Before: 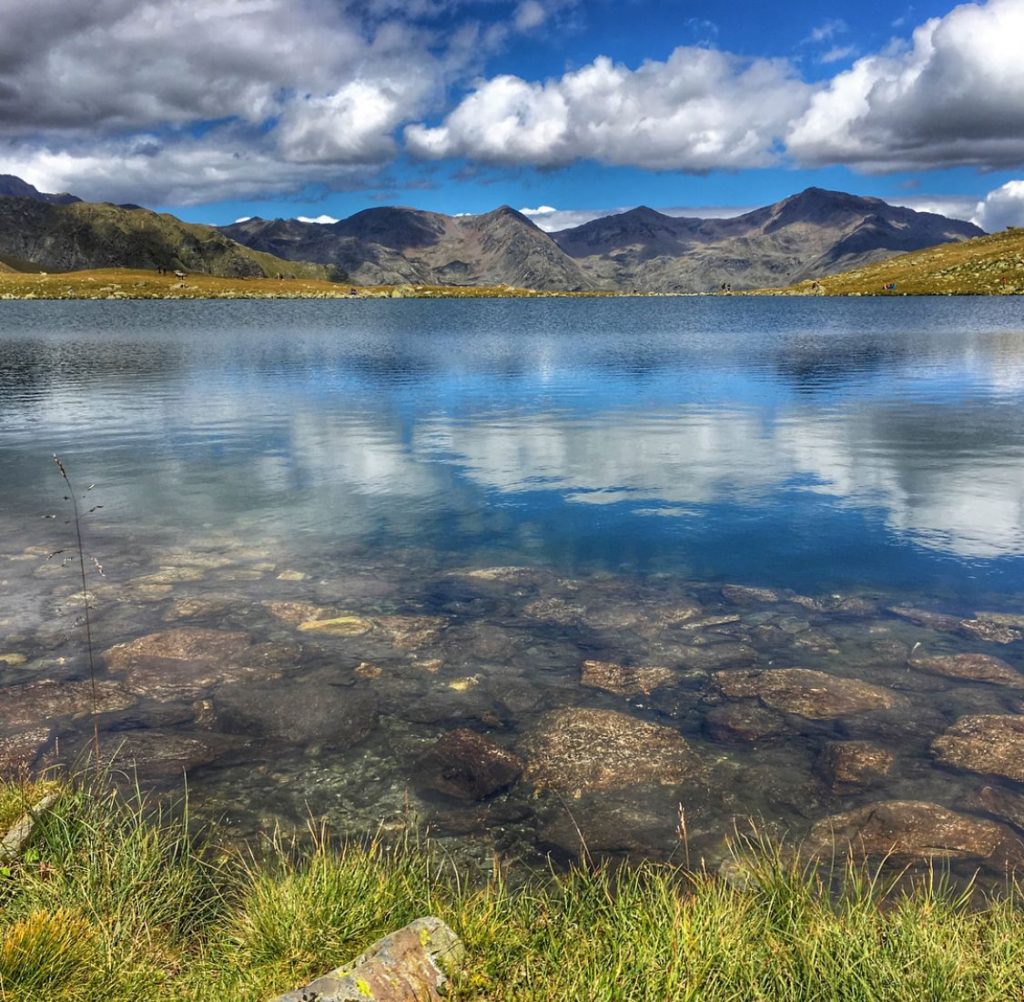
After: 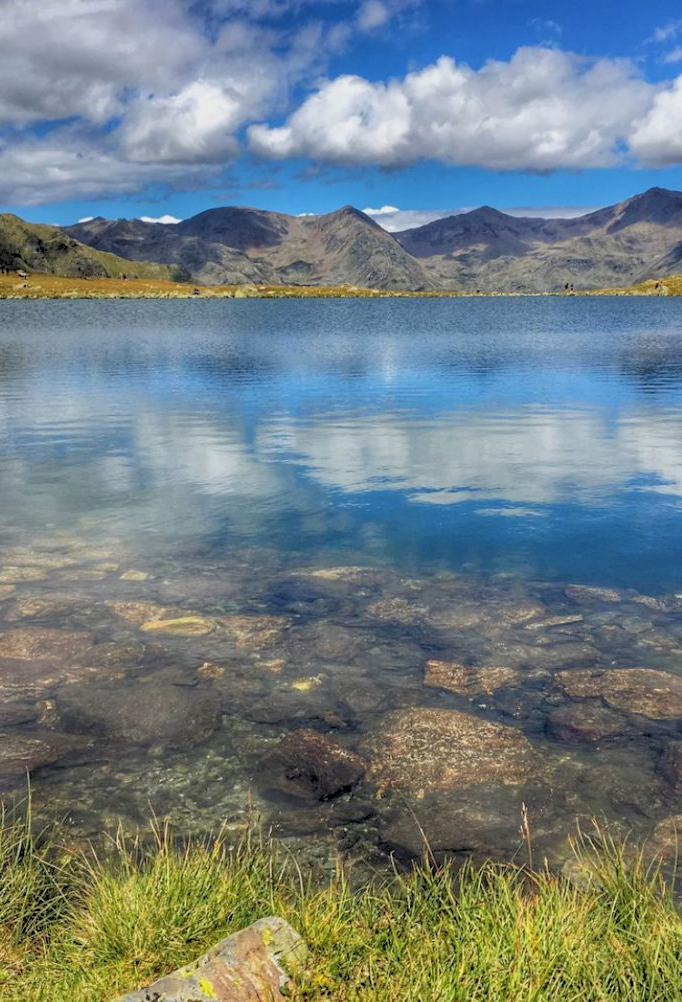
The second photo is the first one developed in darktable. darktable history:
rgb levels: preserve colors sum RGB, levels [[0.038, 0.433, 0.934], [0, 0.5, 1], [0, 0.5, 1]]
crop: left 15.419%, right 17.914%
